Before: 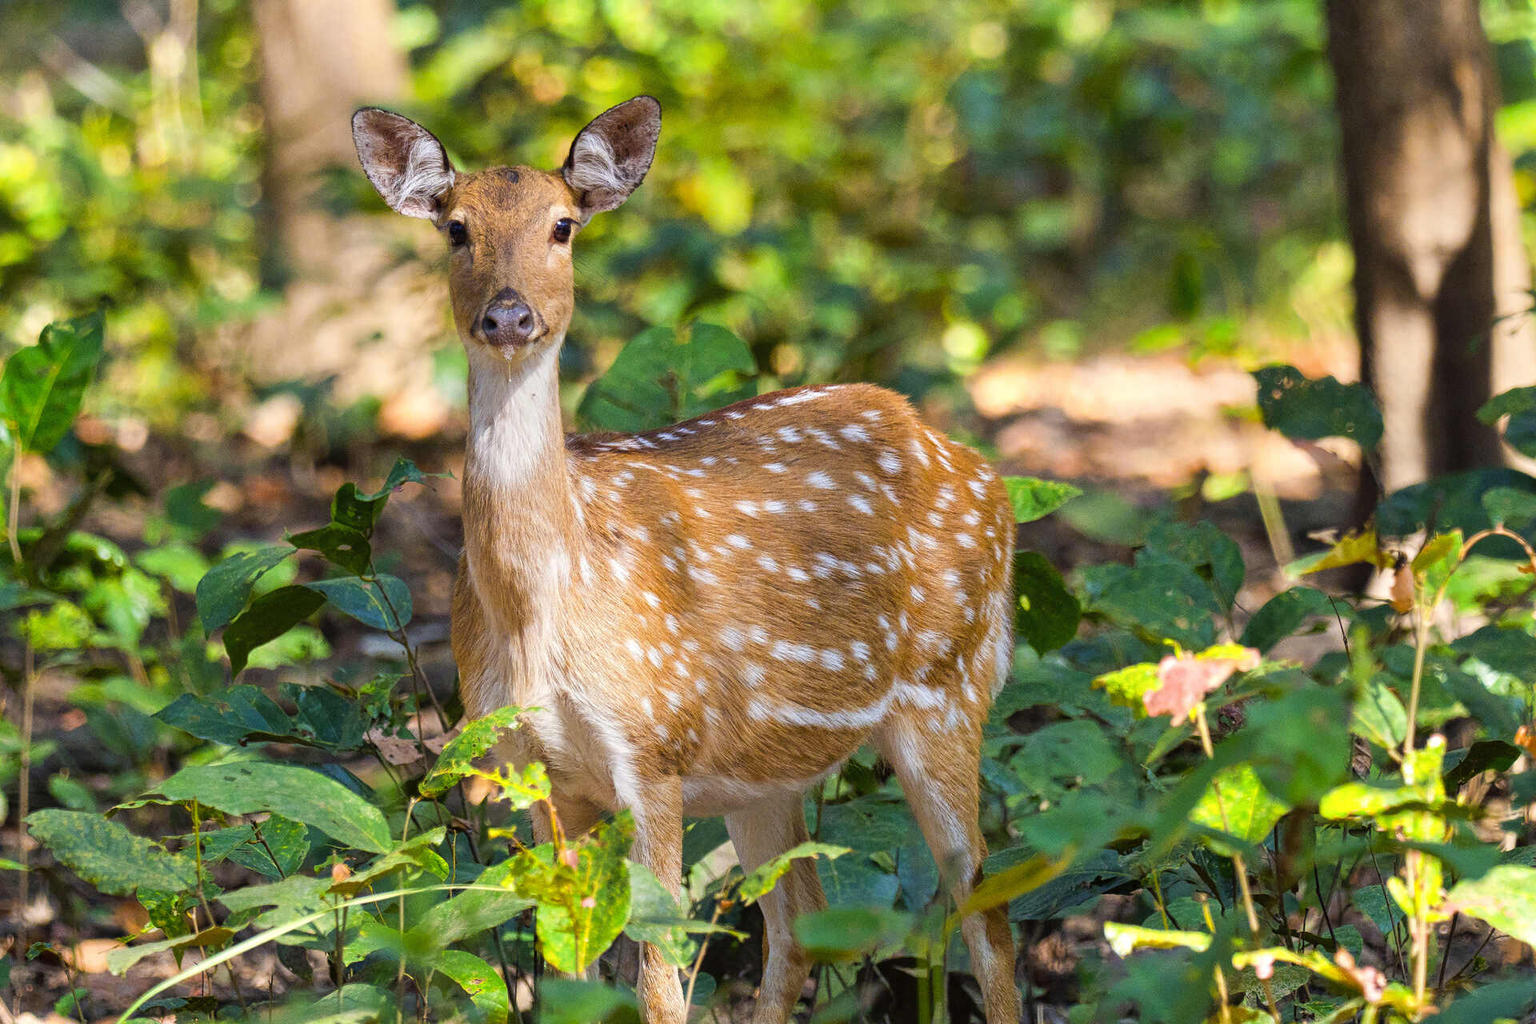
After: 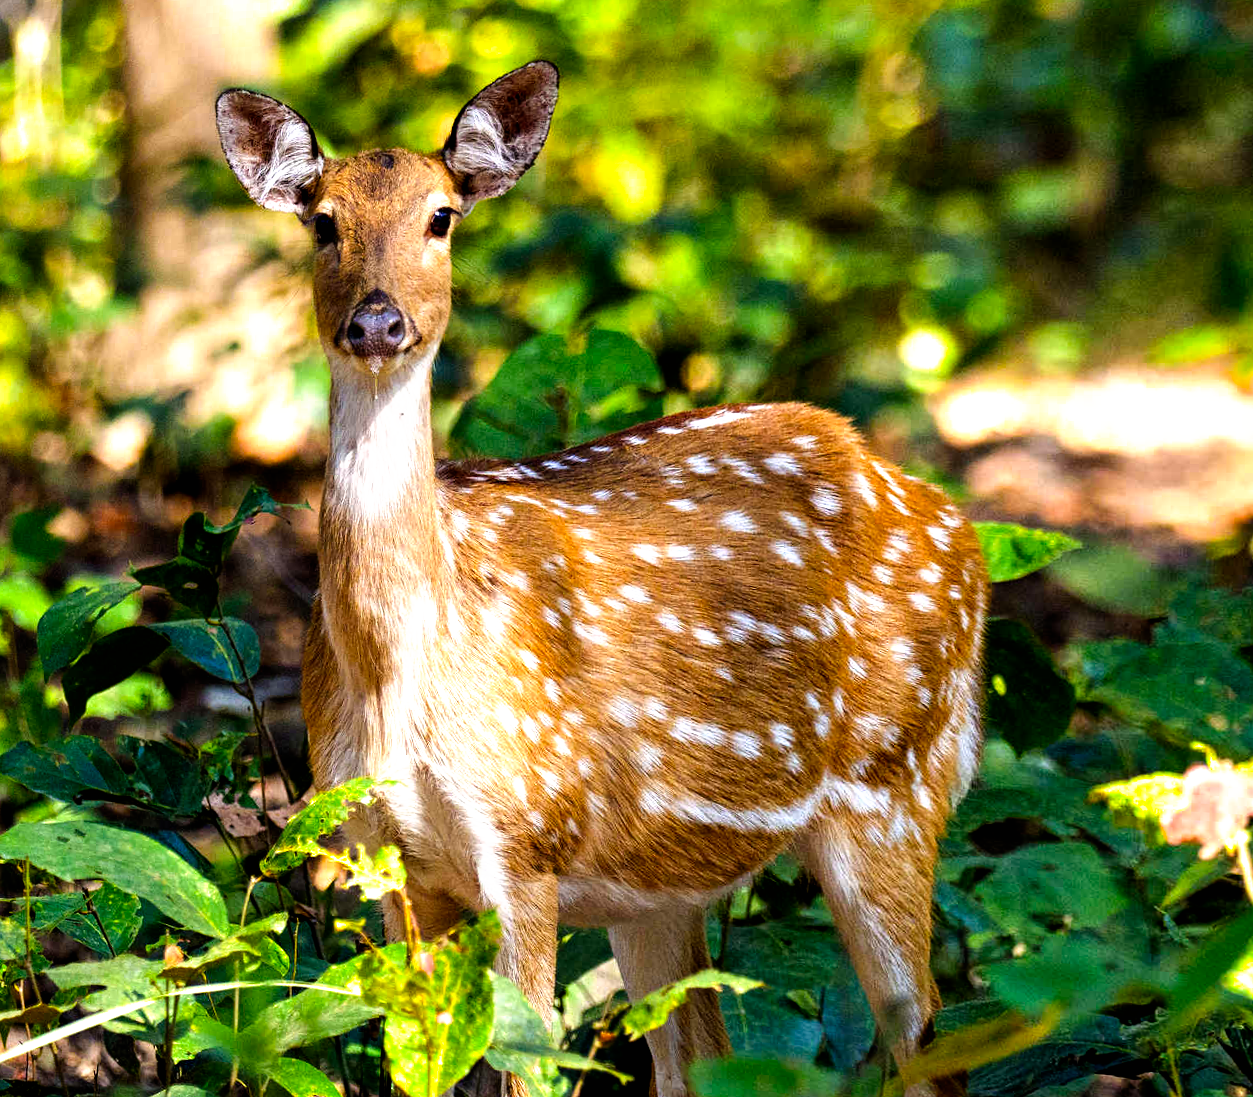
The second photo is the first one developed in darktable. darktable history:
crop and rotate: left 6.617%, right 26.717%
rotate and perspective: rotation 1.69°, lens shift (vertical) -0.023, lens shift (horizontal) -0.291, crop left 0.025, crop right 0.988, crop top 0.092, crop bottom 0.842
rgb levels: preserve colors max RGB
filmic rgb: black relative exposure -8.2 EV, white relative exposure 2.2 EV, threshold 3 EV, hardness 7.11, latitude 85.74%, contrast 1.696, highlights saturation mix -4%, shadows ↔ highlights balance -2.69%, preserve chrominance no, color science v5 (2021), contrast in shadows safe, contrast in highlights safe, enable highlight reconstruction true
exposure: black level correction 0.001, exposure -0.125 EV, compensate exposure bias true, compensate highlight preservation false
